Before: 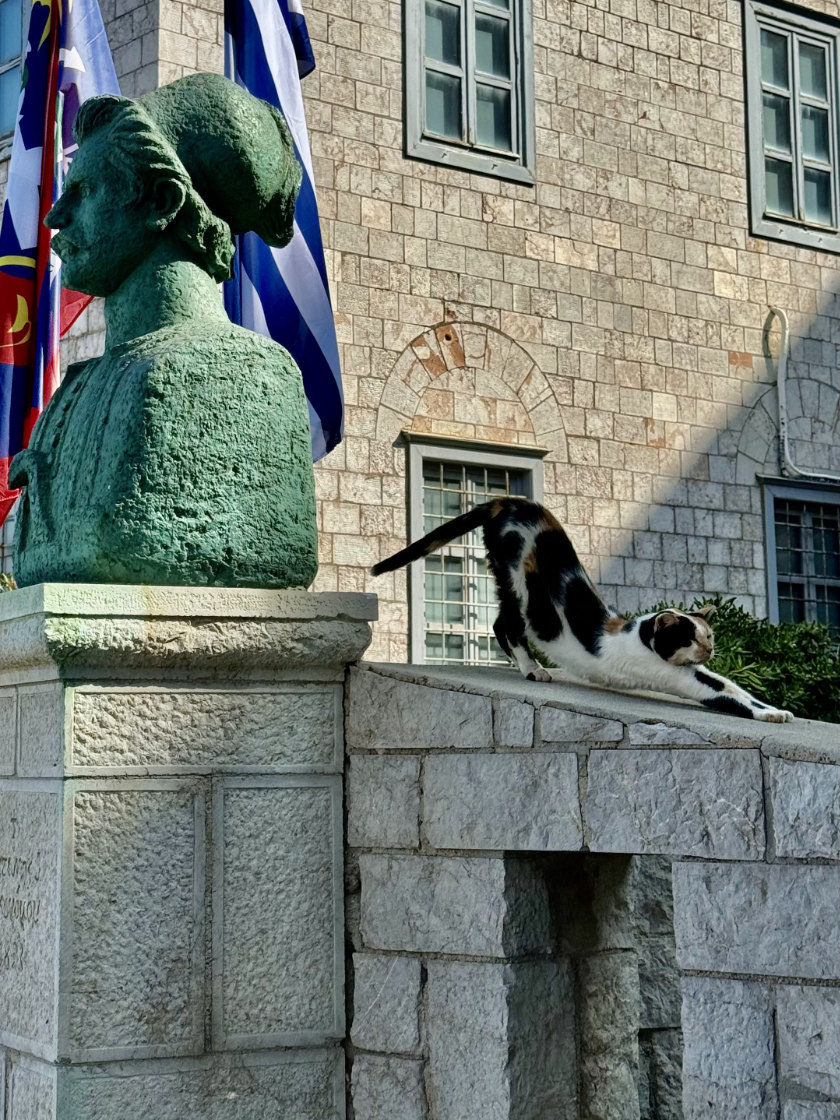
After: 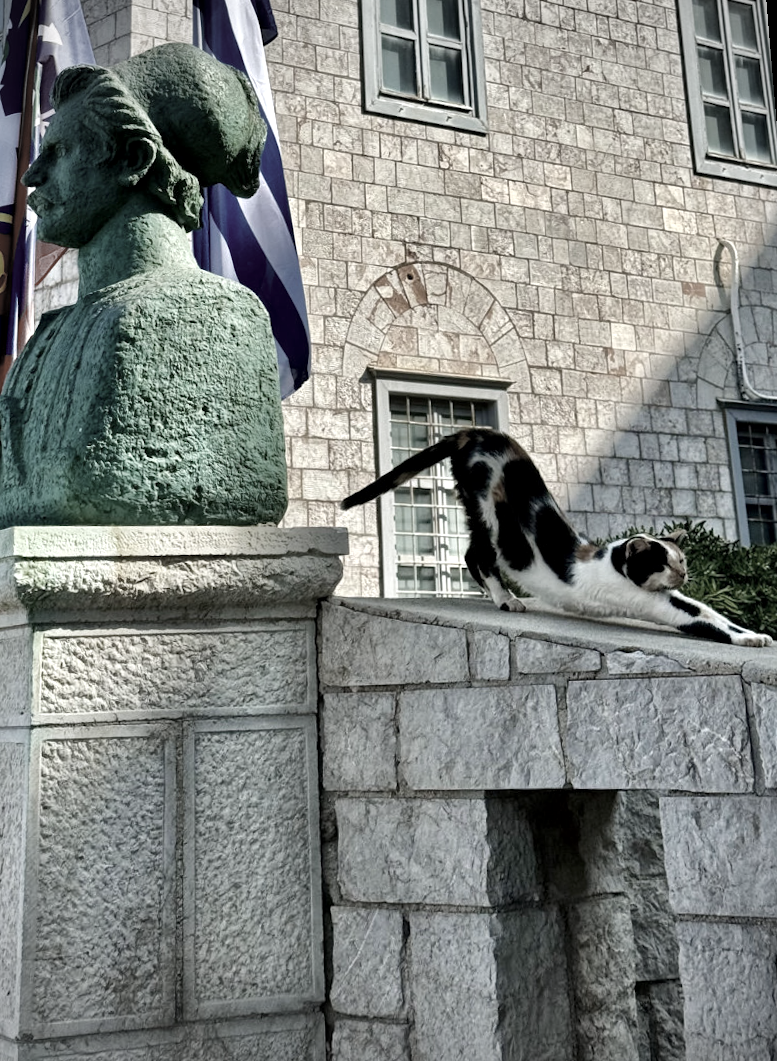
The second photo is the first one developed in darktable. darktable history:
color zones: curves: ch0 [(0, 0.487) (0.241, 0.395) (0.434, 0.373) (0.658, 0.412) (0.838, 0.487)]; ch1 [(0, 0) (0.053, 0.053) (0.211, 0.202) (0.579, 0.259) (0.781, 0.241)]
rotate and perspective: rotation -1.68°, lens shift (vertical) -0.146, crop left 0.049, crop right 0.912, crop top 0.032, crop bottom 0.96
vignetting: on, module defaults
local contrast: mode bilateral grid, contrast 20, coarseness 50, detail 130%, midtone range 0.2
exposure: exposure 0.493 EV, compensate highlight preservation false
